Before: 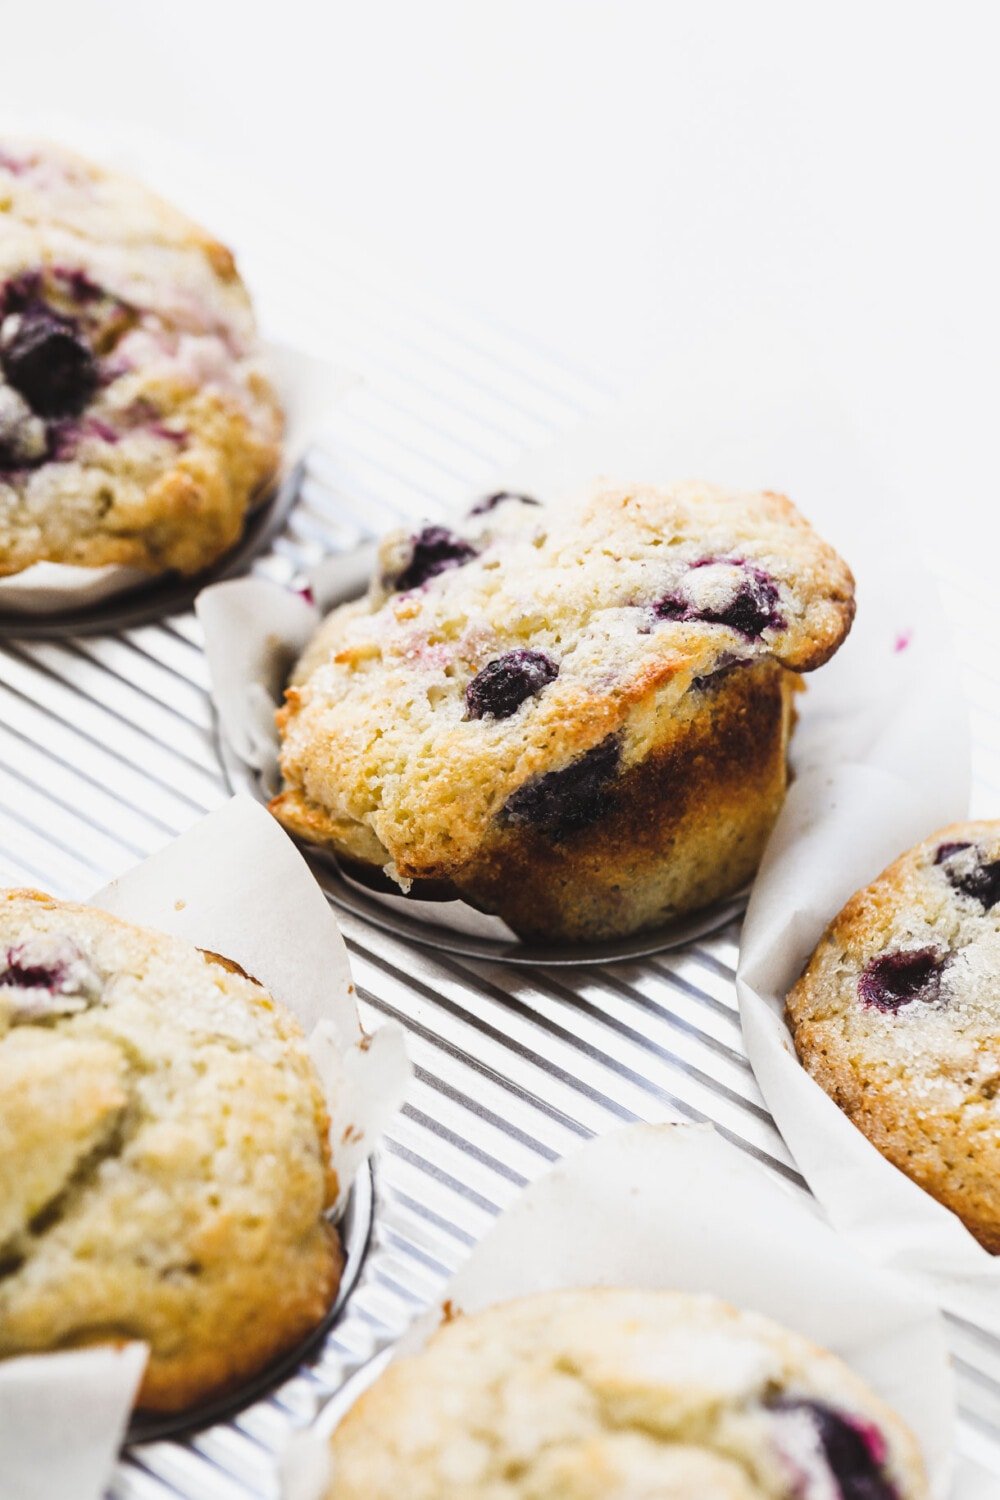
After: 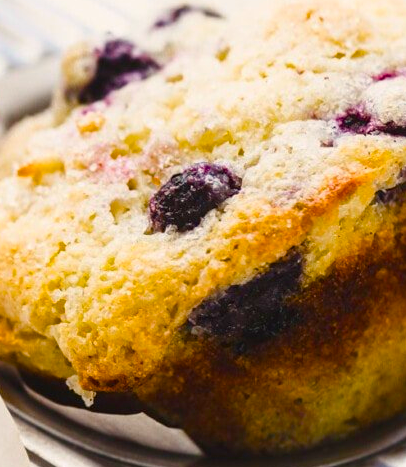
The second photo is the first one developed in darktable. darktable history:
crop: left 31.707%, top 32.531%, right 27.634%, bottom 36.299%
color balance rgb: highlights gain › chroma 2.058%, highlights gain › hue 71.94°, perceptual saturation grading › global saturation 20%, perceptual saturation grading › highlights -25.905%, perceptual saturation grading › shadows 24.787%, global vibrance 50.747%
